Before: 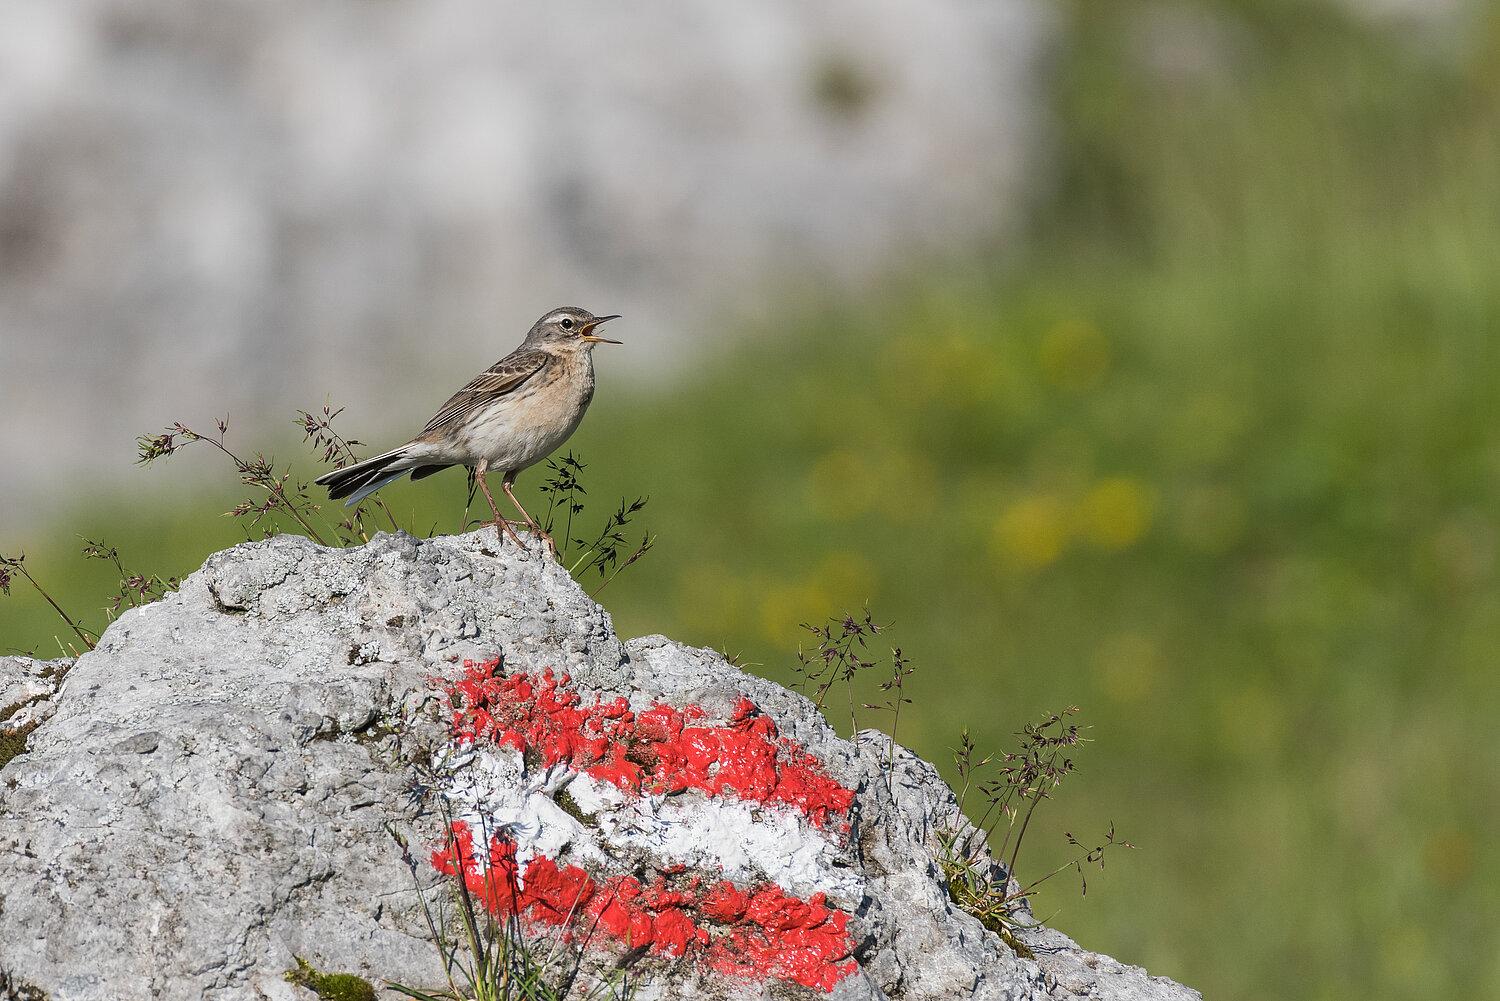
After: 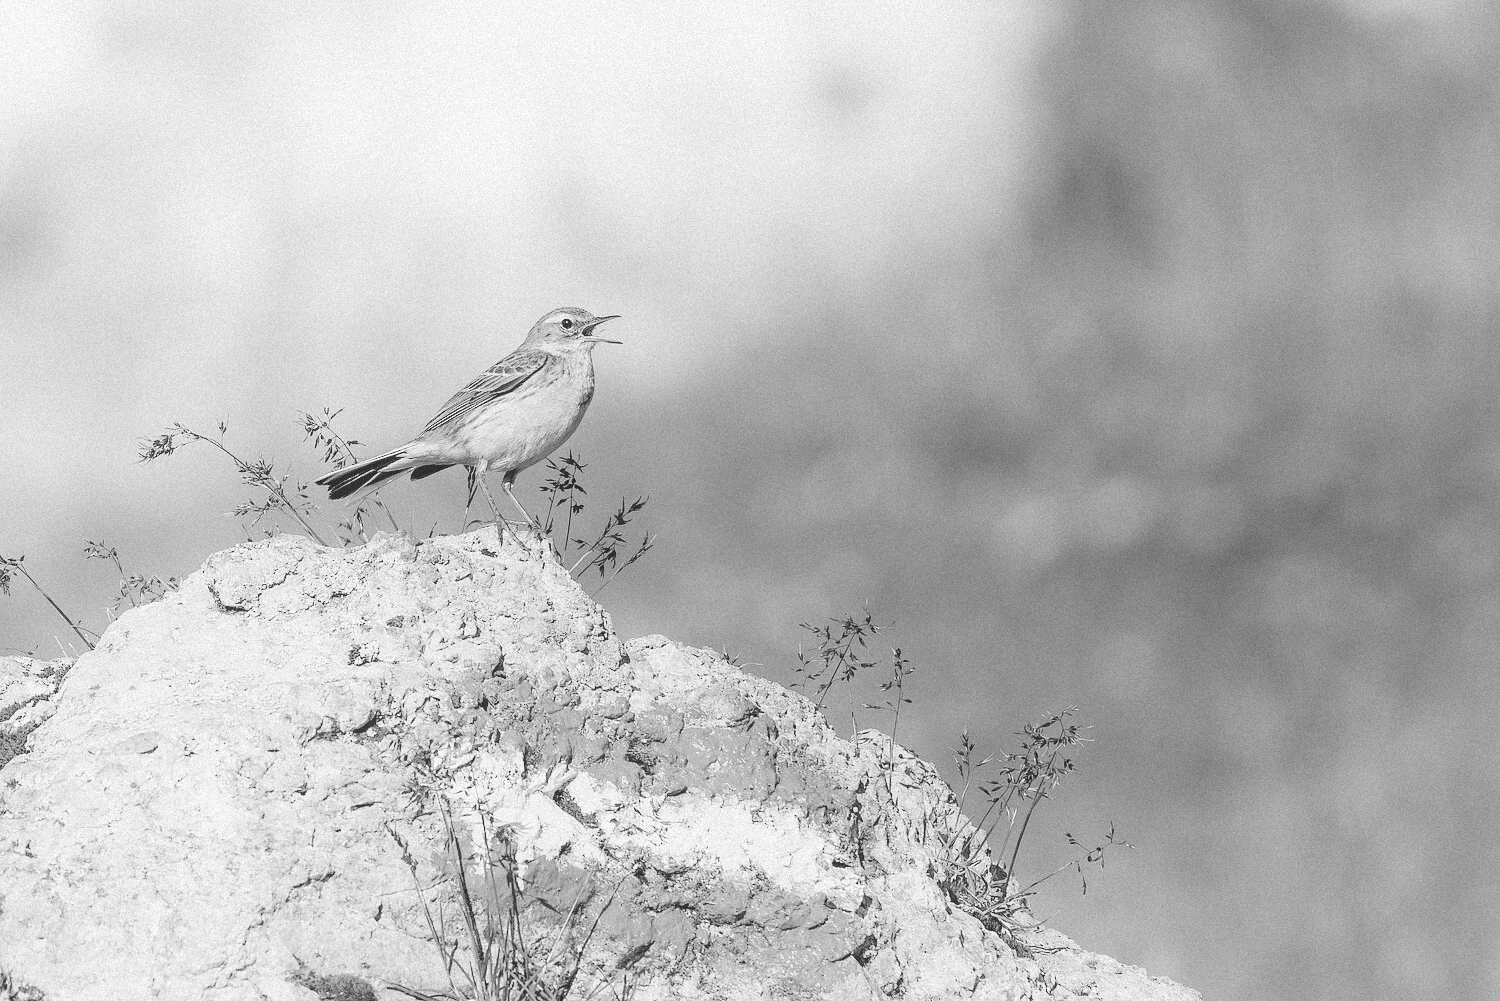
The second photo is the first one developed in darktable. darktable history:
contrast brightness saturation: contrast -0.28
exposure: compensate highlight preservation false
tone curve: curves: ch0 [(0, 0) (0.004, 0.001) (0.133, 0.132) (0.325, 0.395) (0.455, 0.565) (0.832, 0.925) (1, 1)], color space Lab, linked channels, preserve colors none
monochrome: on, module defaults
shadows and highlights: shadows -90, highlights 90, soften with gaussian
grain: mid-tones bias 0%
contrast equalizer: y [[0.526, 0.53, 0.532, 0.532, 0.53, 0.525], [0.5 ×6], [0.5 ×6], [0 ×6], [0 ×6]]
color correction: highlights a* -14.62, highlights b* -16.22, shadows a* 10.12, shadows b* 29.4
